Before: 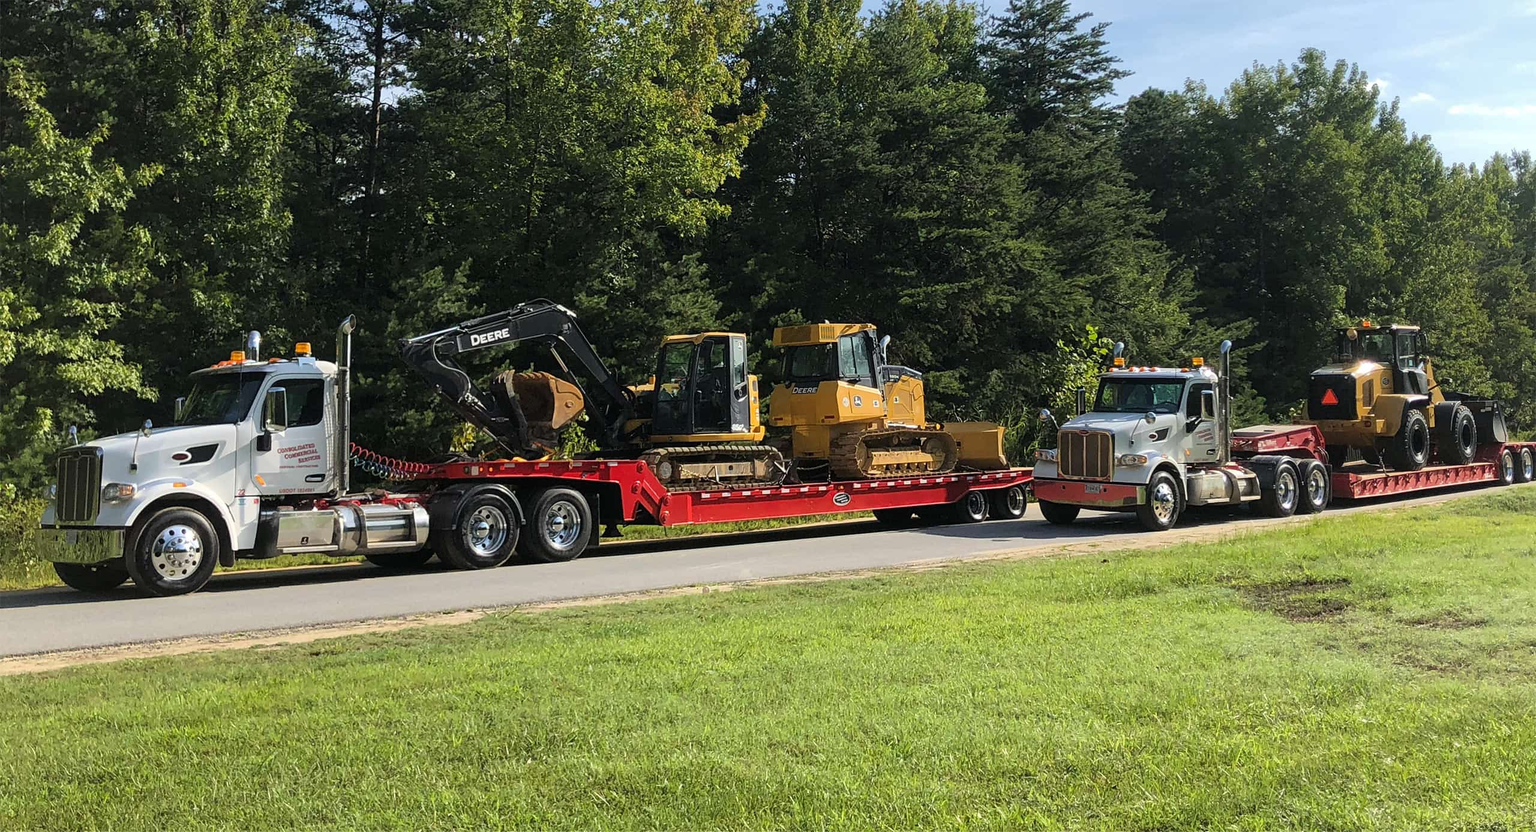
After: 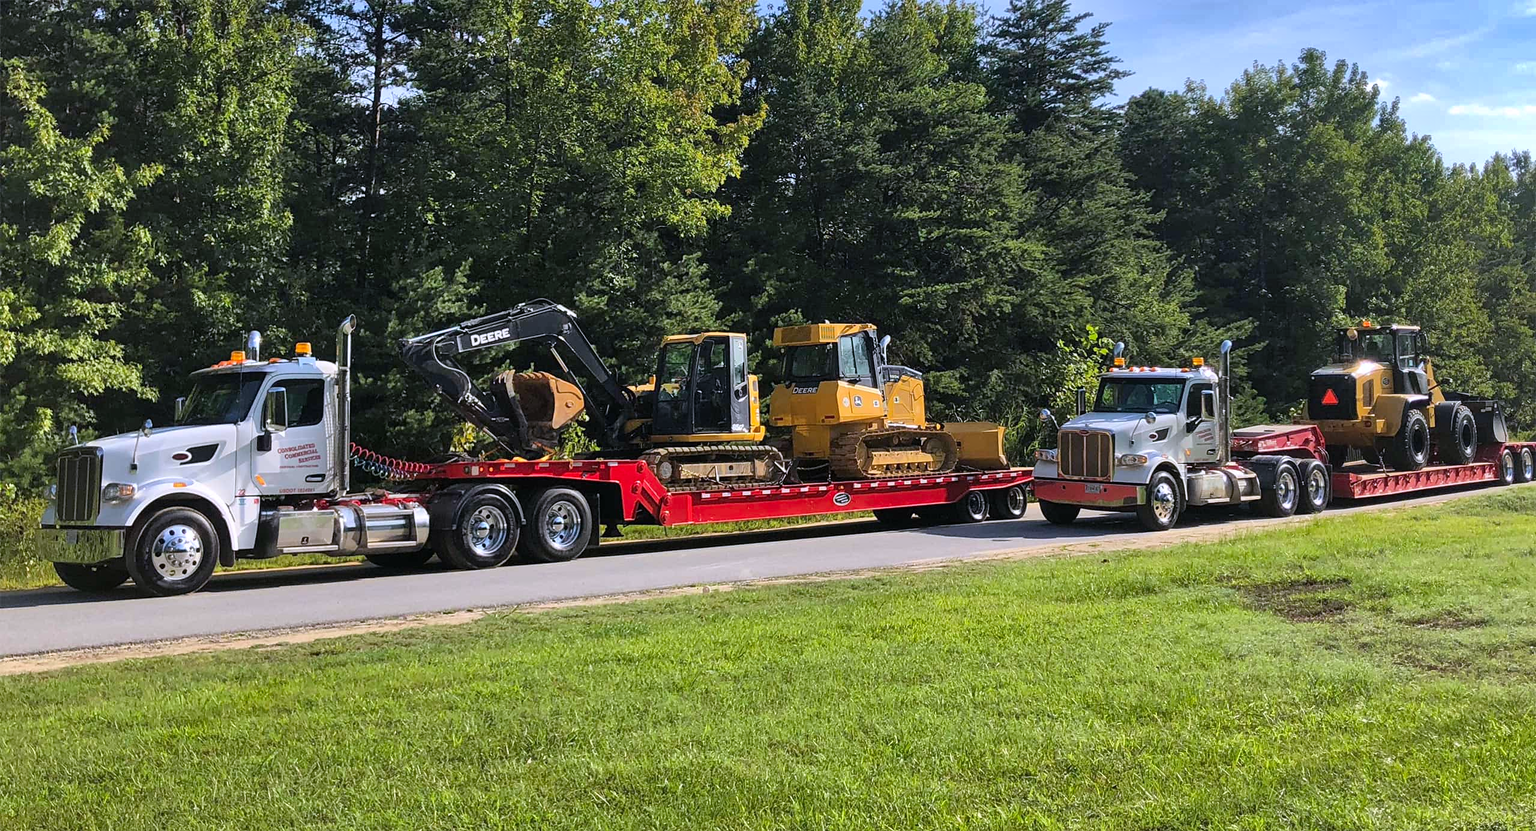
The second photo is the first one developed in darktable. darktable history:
contrast brightness saturation: saturation 0.13
shadows and highlights: shadows 45.15, highlights -65.93, soften with gaussian
white balance: blue 1.104
